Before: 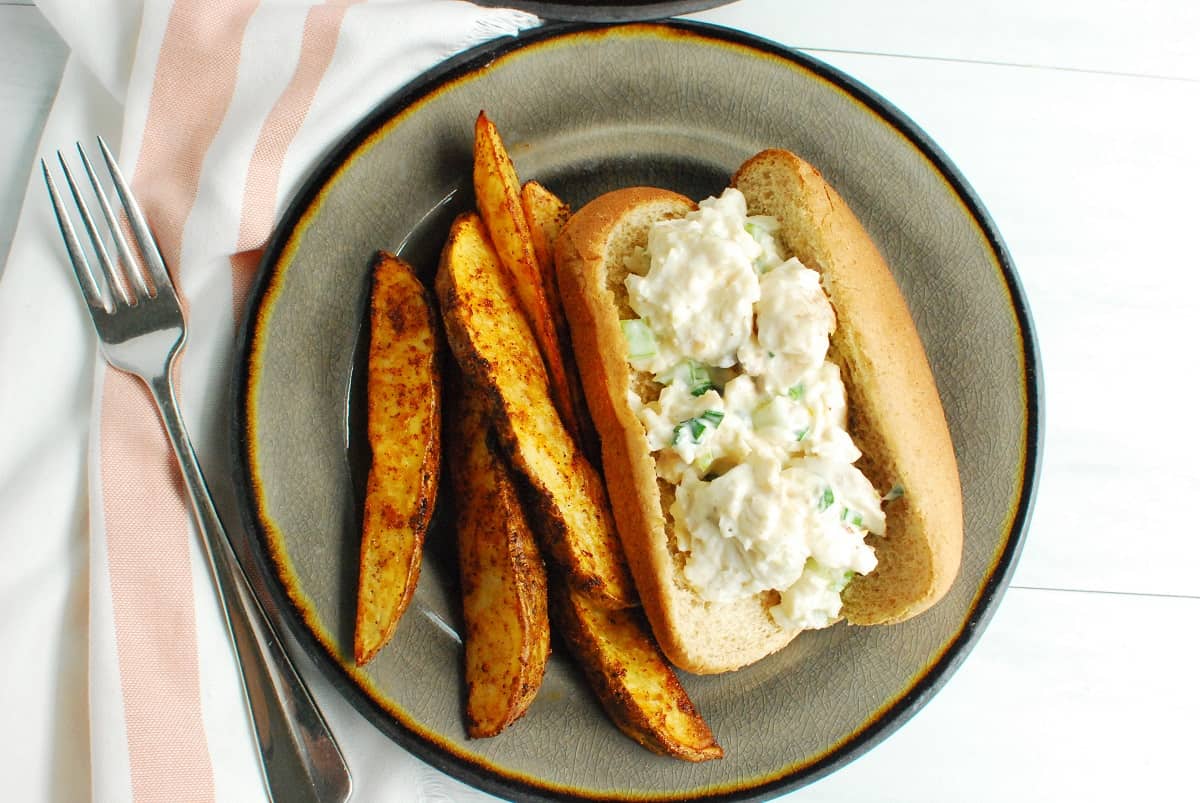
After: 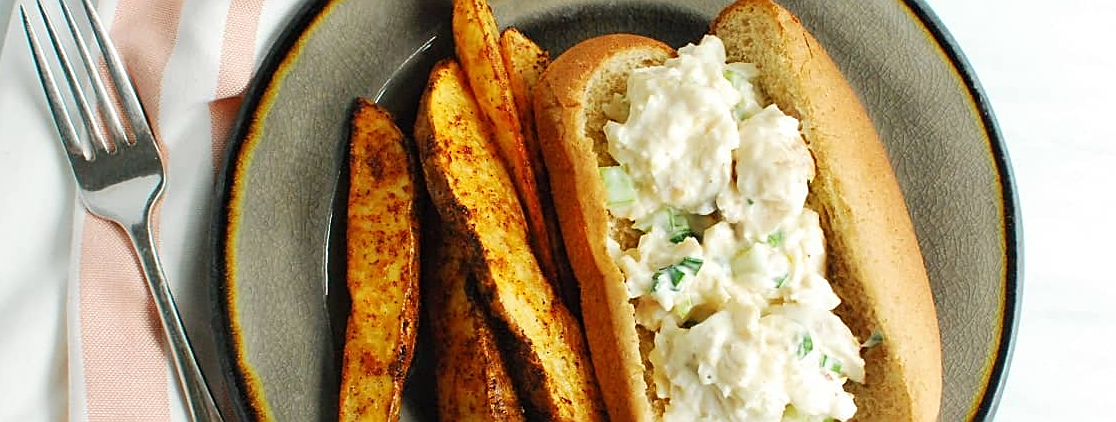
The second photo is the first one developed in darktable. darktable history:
sharpen: on, module defaults
crop: left 1.826%, top 19.16%, right 5.149%, bottom 28.207%
